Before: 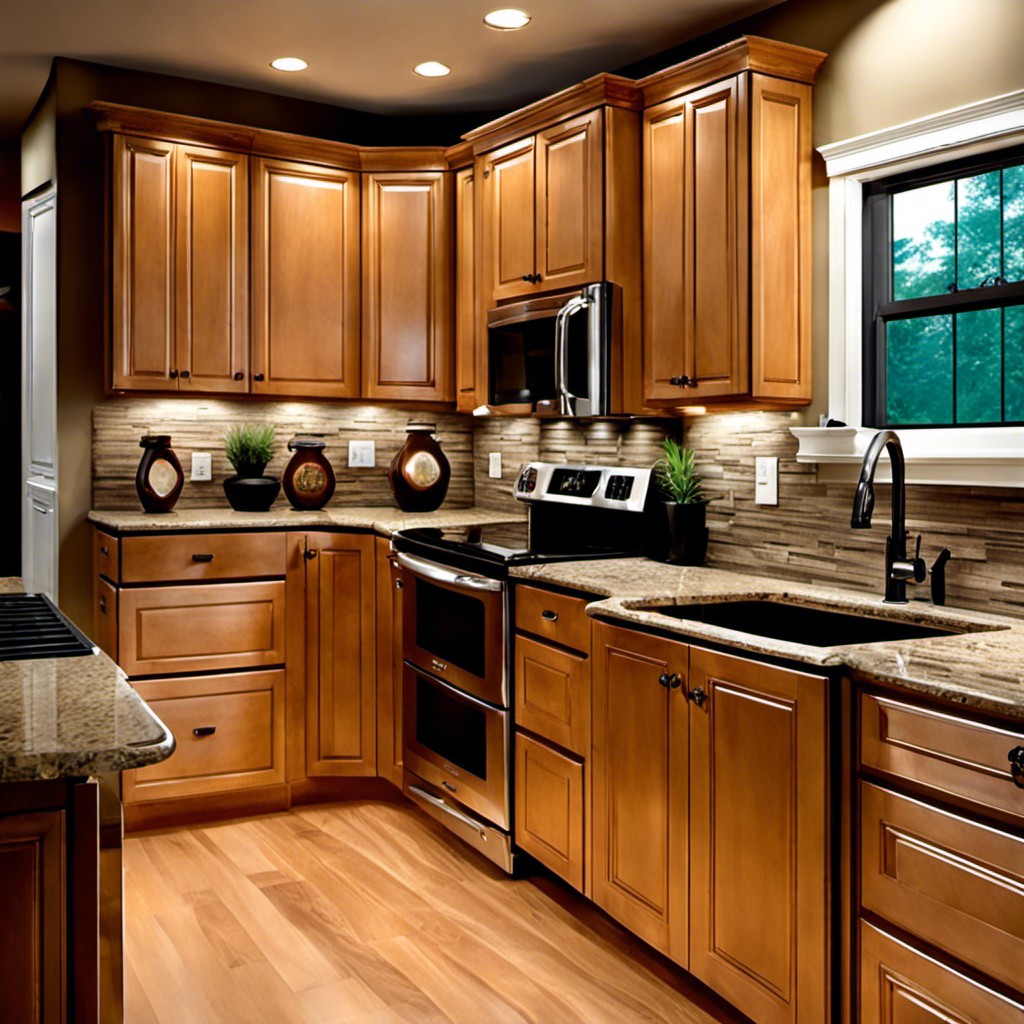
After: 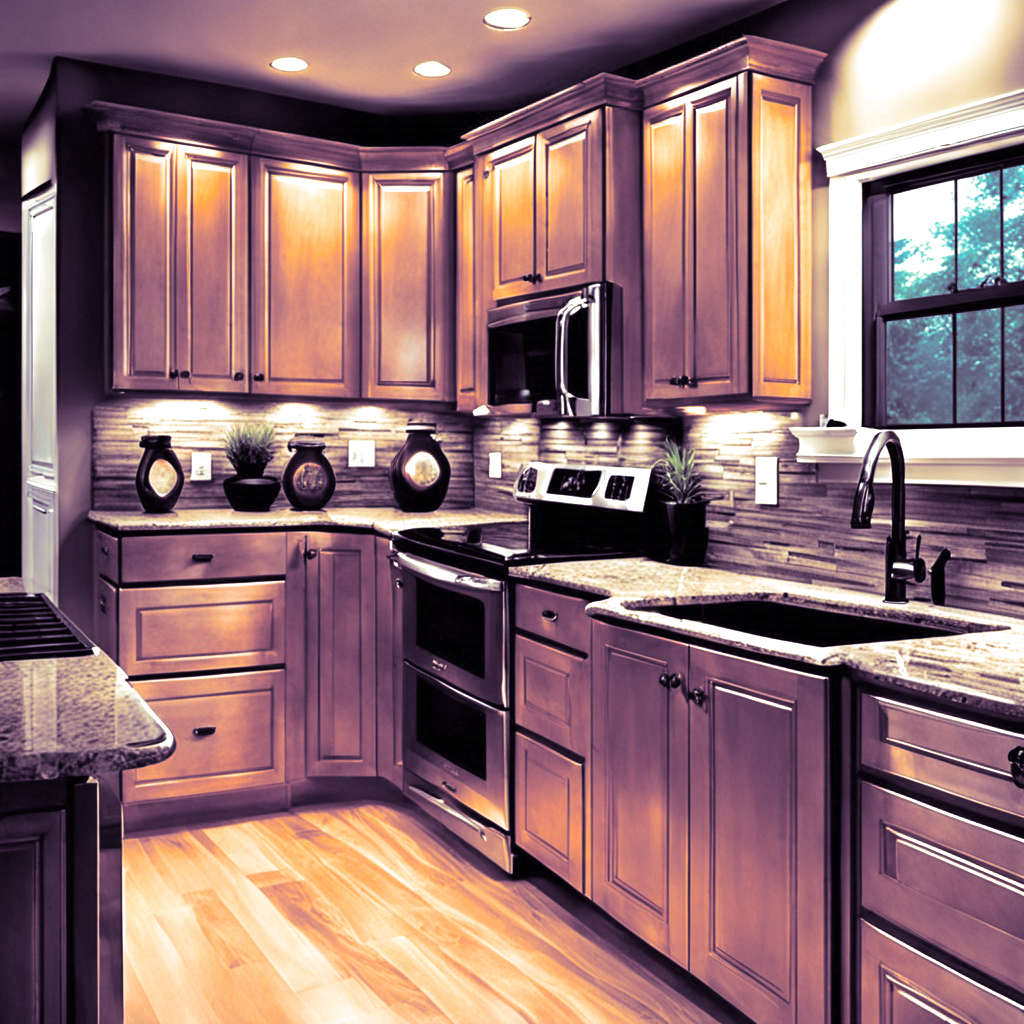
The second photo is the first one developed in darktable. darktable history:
exposure: black level correction 0, exposure 0.7 EV, compensate exposure bias true, compensate highlight preservation false
split-toning: shadows › hue 266.4°, shadows › saturation 0.4, highlights › hue 61.2°, highlights › saturation 0.3, compress 0%
